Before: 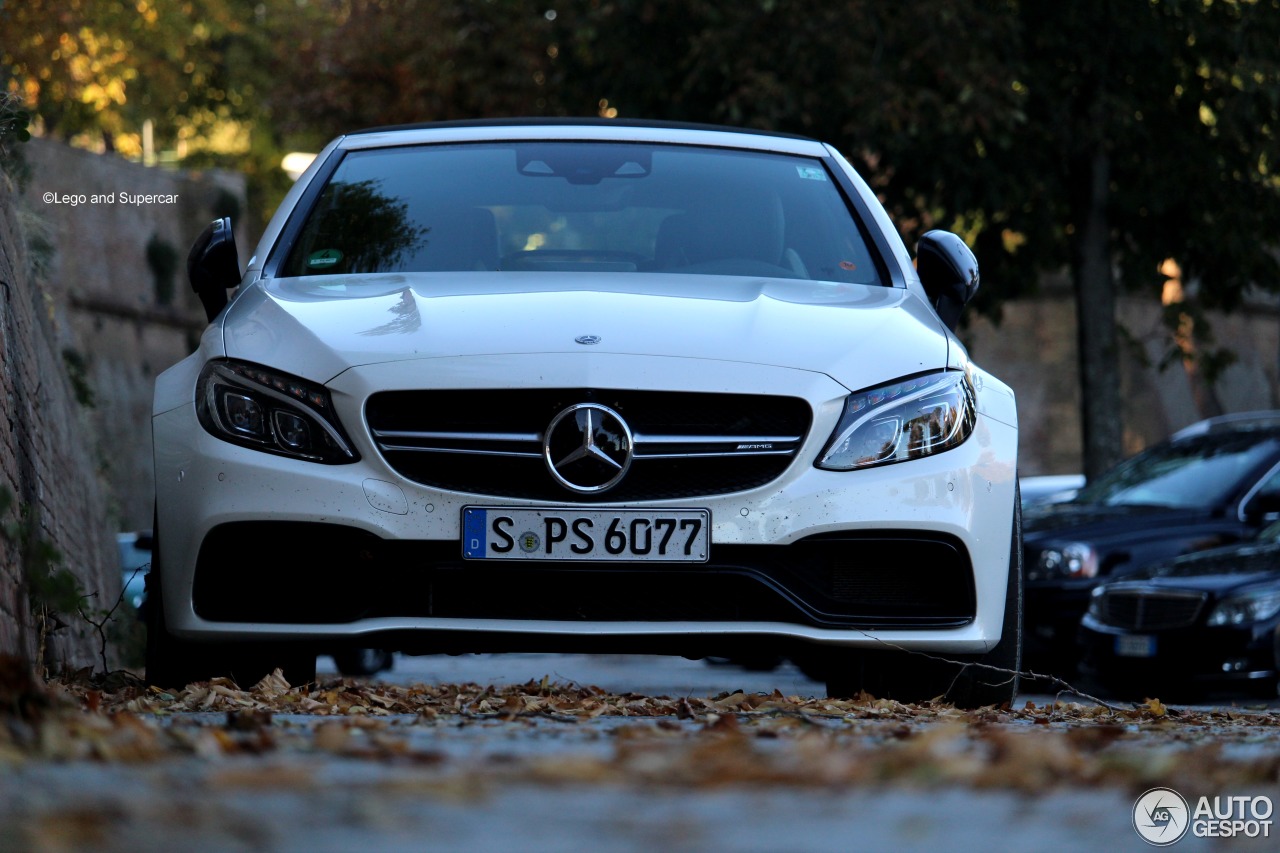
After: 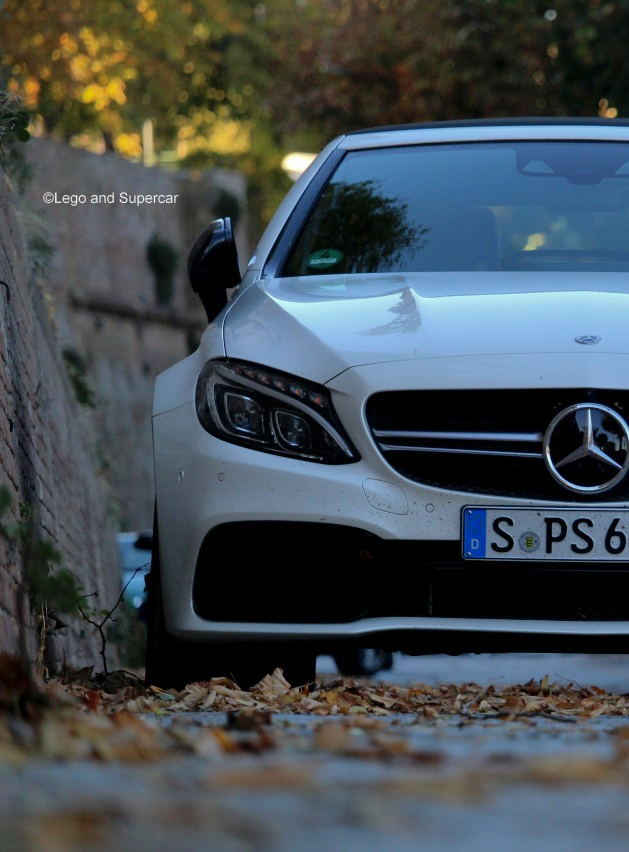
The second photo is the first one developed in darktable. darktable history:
crop and rotate: left 0%, top 0%, right 50.845%
shadows and highlights: highlights -60
